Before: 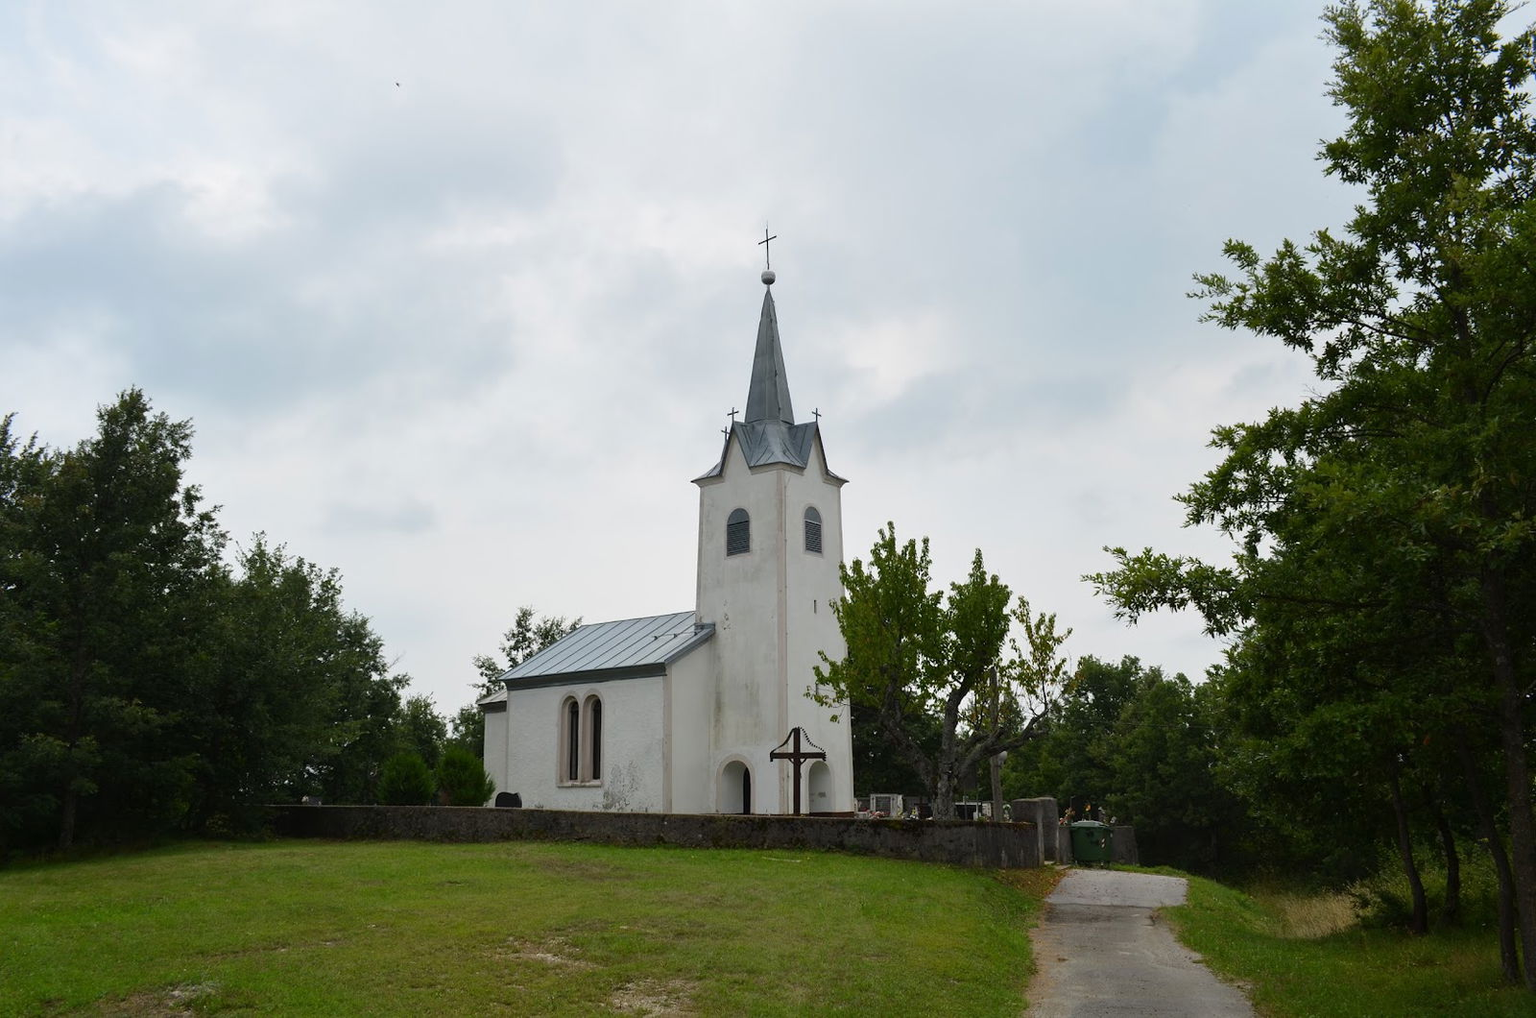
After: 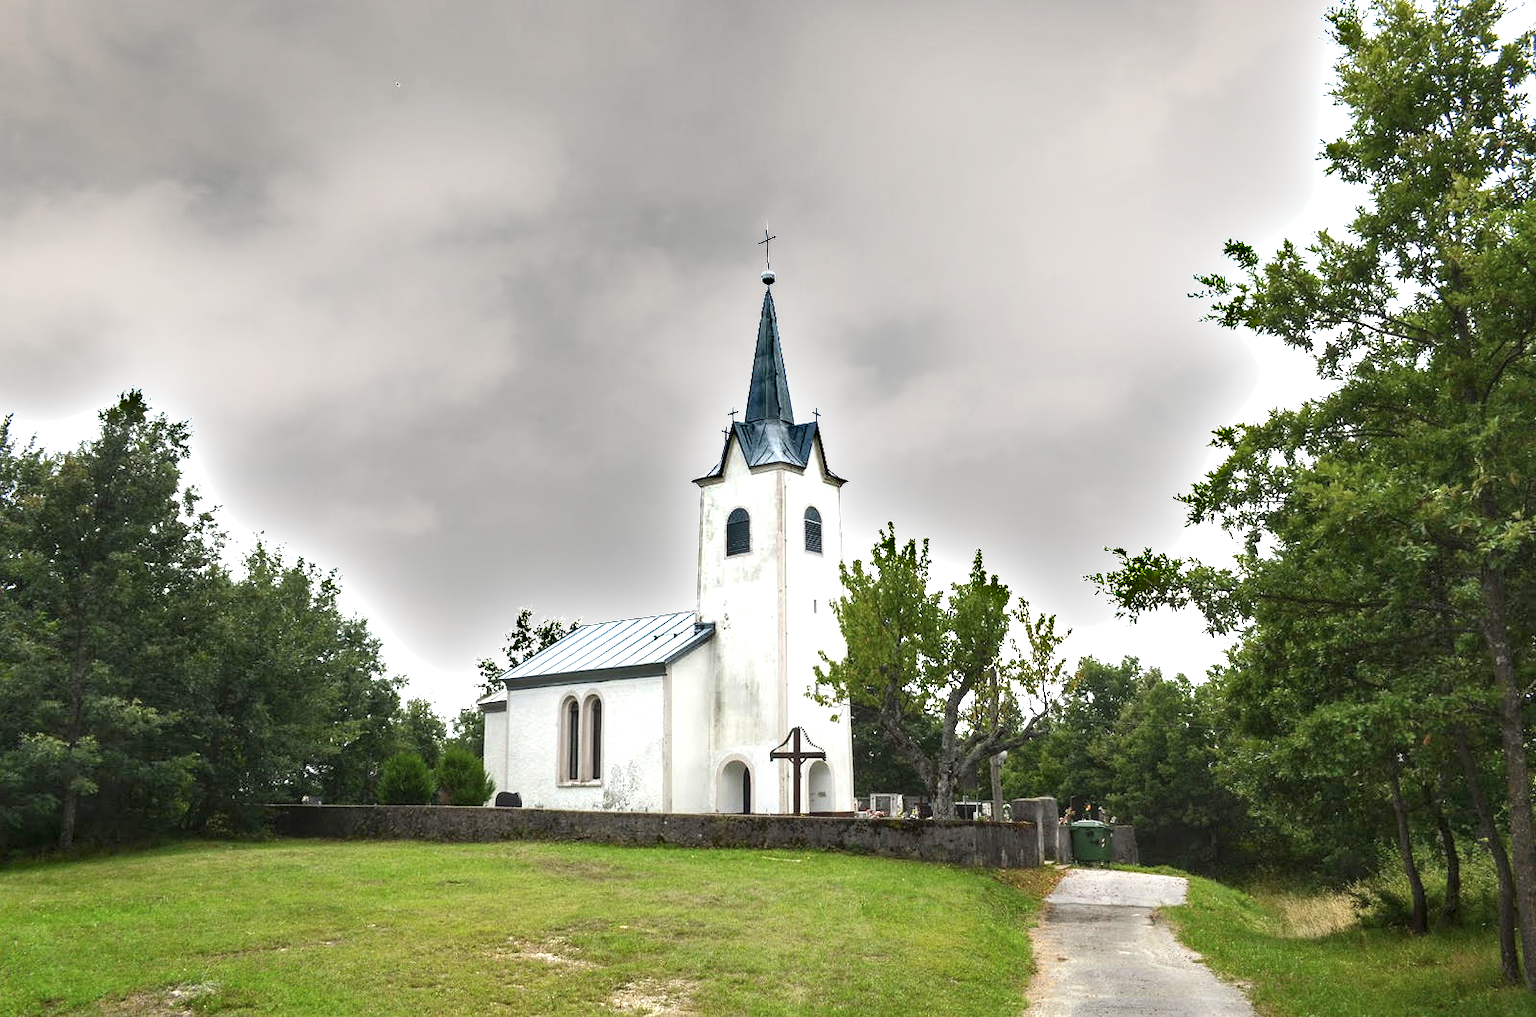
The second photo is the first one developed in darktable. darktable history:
exposure: black level correction 0, exposure 1.461 EV, compensate highlight preservation false
local contrast: on, module defaults
shadows and highlights: radius 45.19, white point adjustment 6.61, compress 79.83%, highlights color adjustment 89.32%, soften with gaussian
color zones: curves: ch0 [(0, 0.5) (0.143, 0.52) (0.286, 0.5) (0.429, 0.5) (0.571, 0.5) (0.714, 0.5) (0.857, 0.5) (1, 0.5)]; ch1 [(0, 0.489) (0.155, 0.45) (0.286, 0.466) (0.429, 0.5) (0.571, 0.5) (0.714, 0.5) (0.857, 0.5) (1, 0.489)]
